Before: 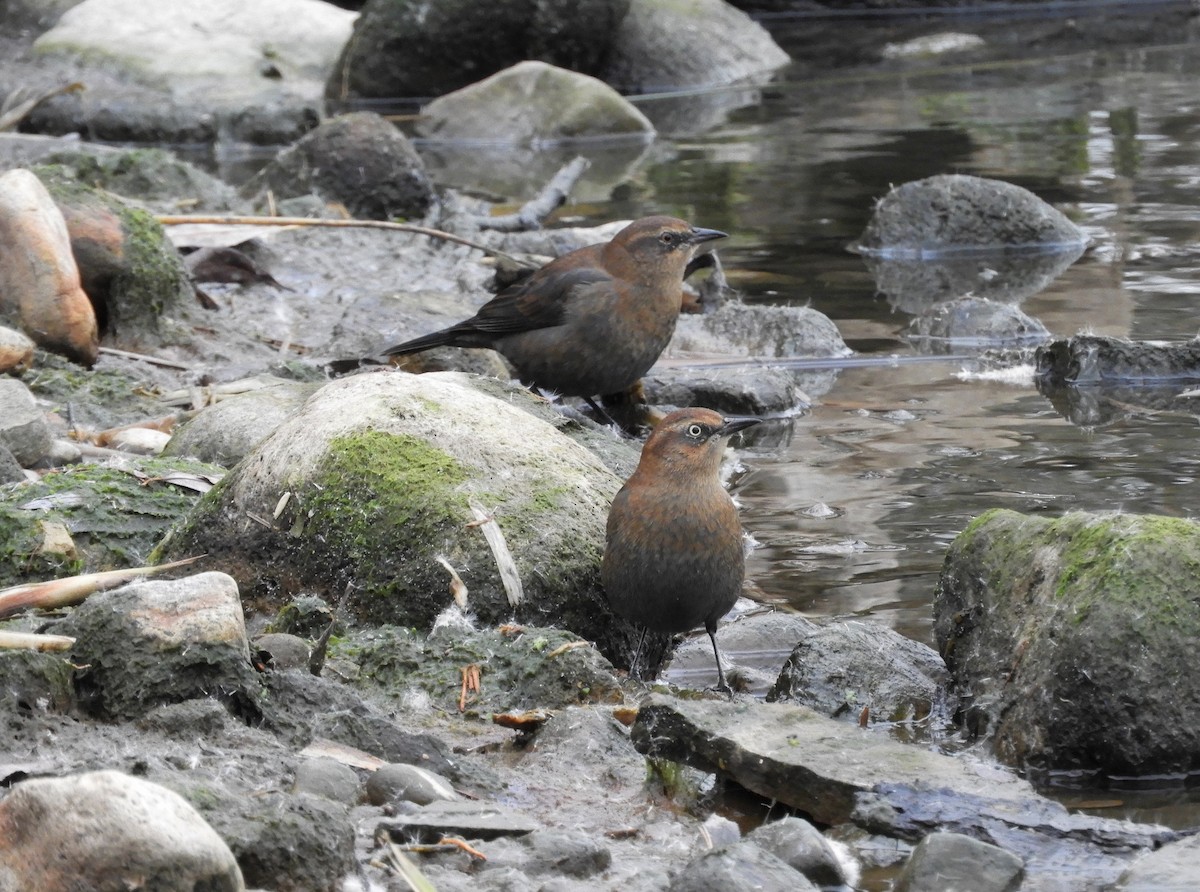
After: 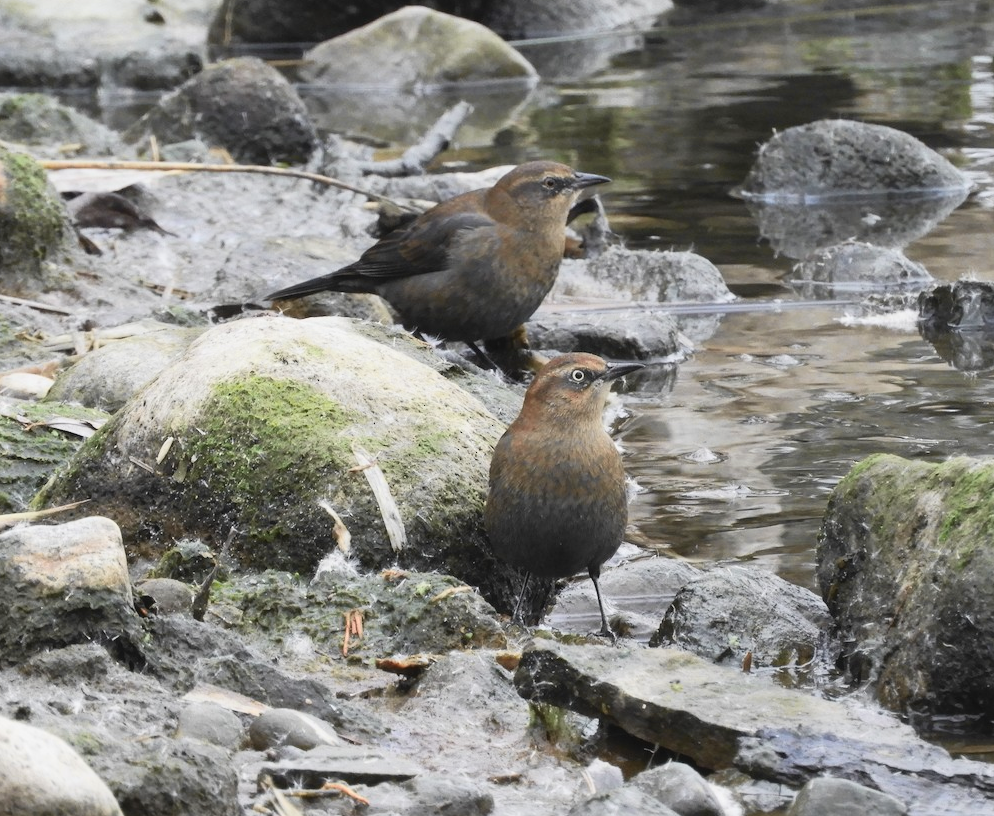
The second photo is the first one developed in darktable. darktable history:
tone curve: curves: ch0 [(0, 0.038) (0.193, 0.212) (0.461, 0.502) (0.634, 0.709) (0.852, 0.89) (1, 0.967)]; ch1 [(0, 0) (0.35, 0.356) (0.45, 0.453) (0.504, 0.503) (0.532, 0.524) (0.558, 0.555) (0.735, 0.762) (1, 1)]; ch2 [(0, 0) (0.281, 0.266) (0.456, 0.469) (0.5, 0.5) (0.533, 0.545) (0.606, 0.598) (0.646, 0.654) (1, 1)], color space Lab, independent channels, preserve colors none
crop: left 9.807%, top 6.259%, right 7.334%, bottom 2.177%
